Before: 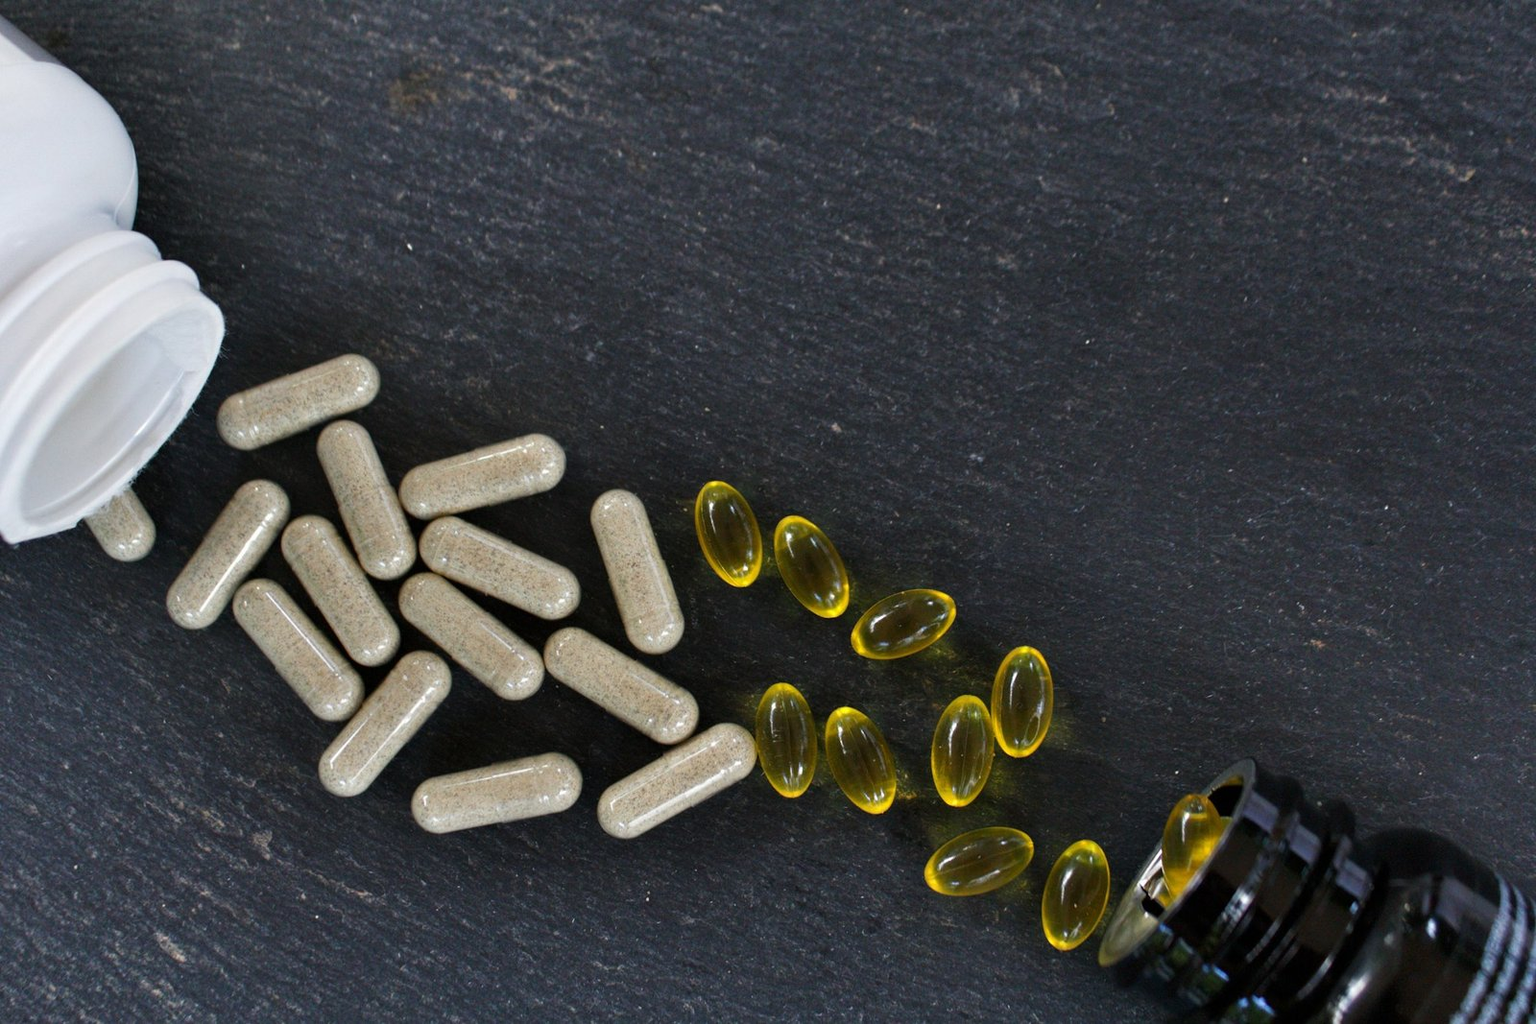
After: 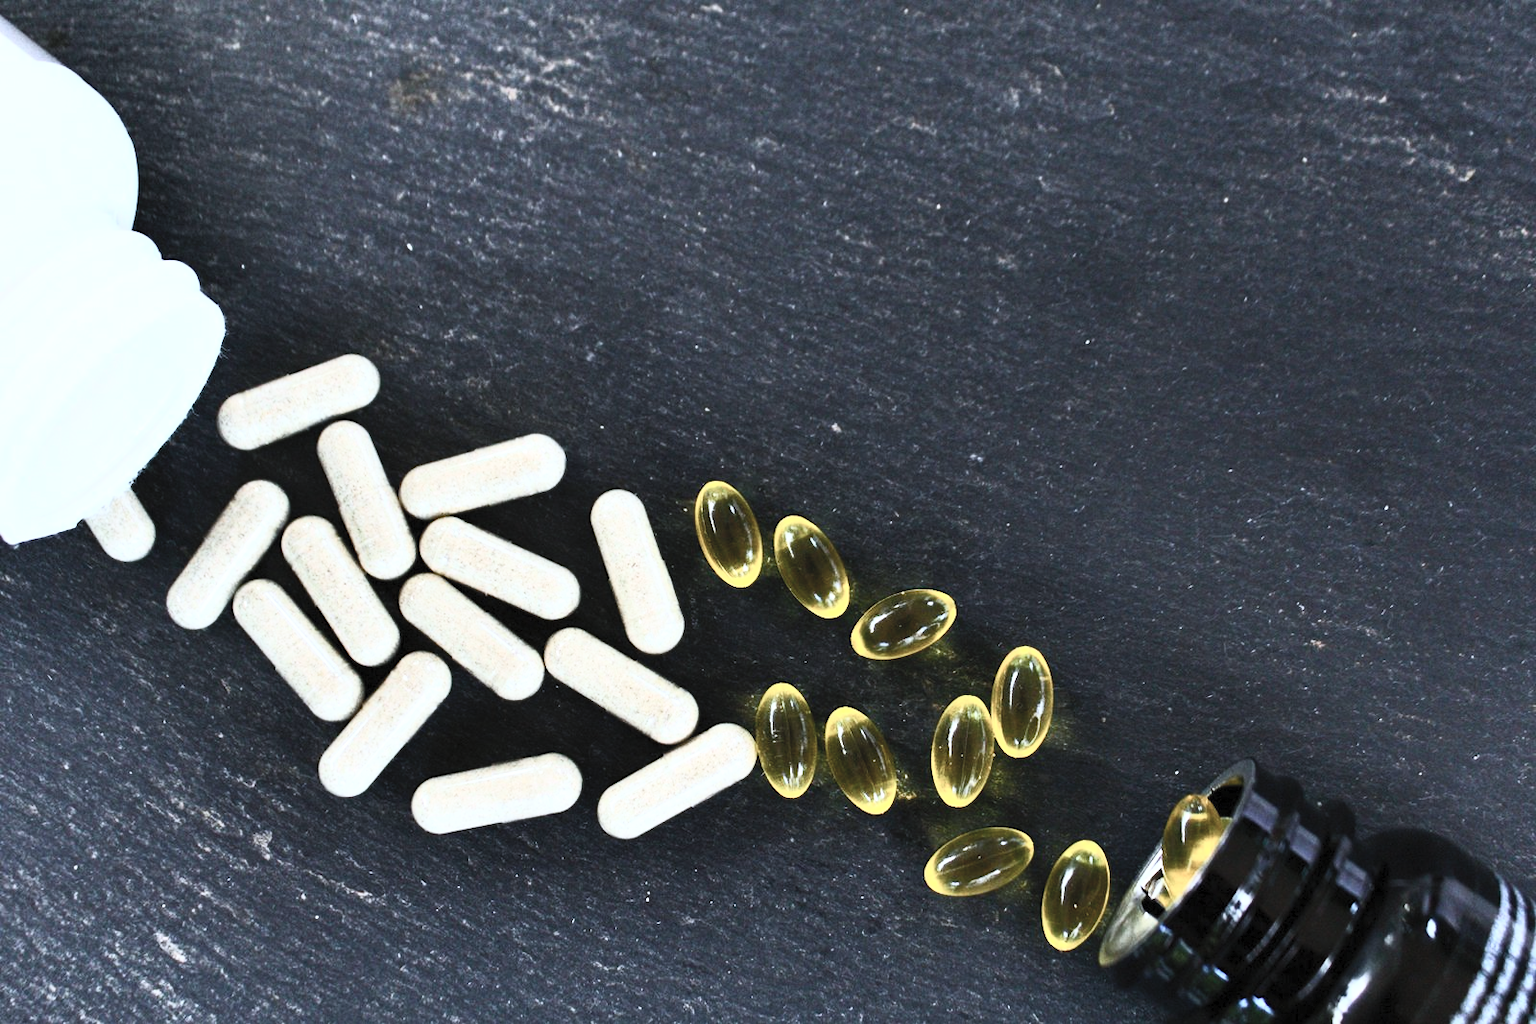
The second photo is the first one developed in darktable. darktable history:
exposure: compensate exposure bias true, compensate highlight preservation false
tone equalizer: -8 EV -0.778 EV, -7 EV -0.736 EV, -6 EV -0.618 EV, -5 EV -0.391 EV, -3 EV 0.389 EV, -2 EV 0.6 EV, -1 EV 0.698 EV, +0 EV 0.742 EV
color calibration: x 0.371, y 0.377, temperature 4296.97 K
color balance rgb: linear chroma grading › global chroma 0.63%, perceptual saturation grading › global saturation 20%, perceptual saturation grading › highlights -25.435%, perceptual saturation grading › shadows 24.751%
contrast brightness saturation: contrast 0.553, brightness 0.567, saturation -0.338
